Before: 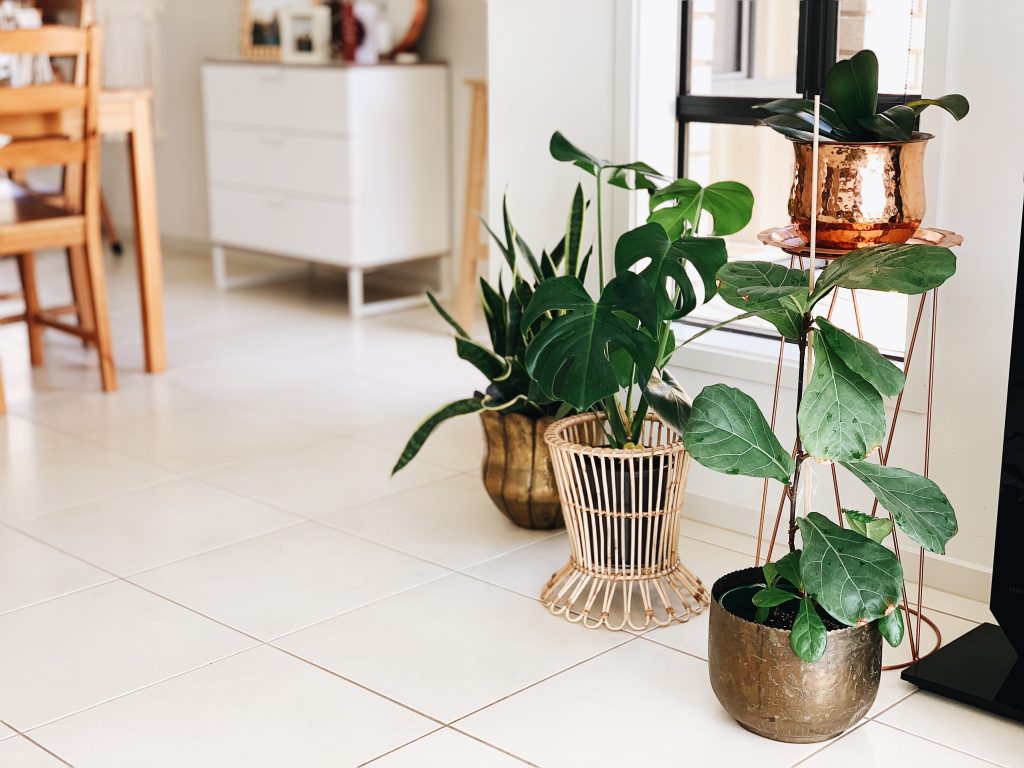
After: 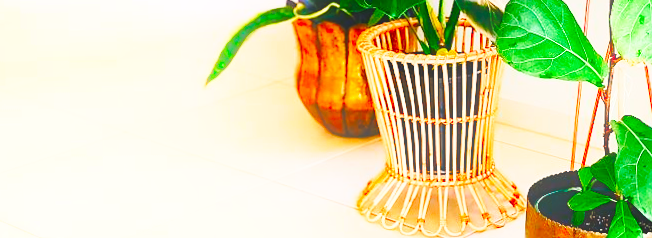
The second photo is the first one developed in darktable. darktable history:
rotate and perspective: rotation -1°, crop left 0.011, crop right 0.989, crop top 0.025, crop bottom 0.975
sharpen: radius 1
base curve: curves: ch0 [(0, 0) (0.028, 0.03) (0.121, 0.232) (0.46, 0.748) (0.859, 0.968) (1, 1)], preserve colors none
white balance: red 1.009, blue 0.985
color correction: saturation 3
crop: left 18.091%, top 51.13%, right 17.525%, bottom 16.85%
bloom: size 13.65%, threshold 98.39%, strength 4.82%
